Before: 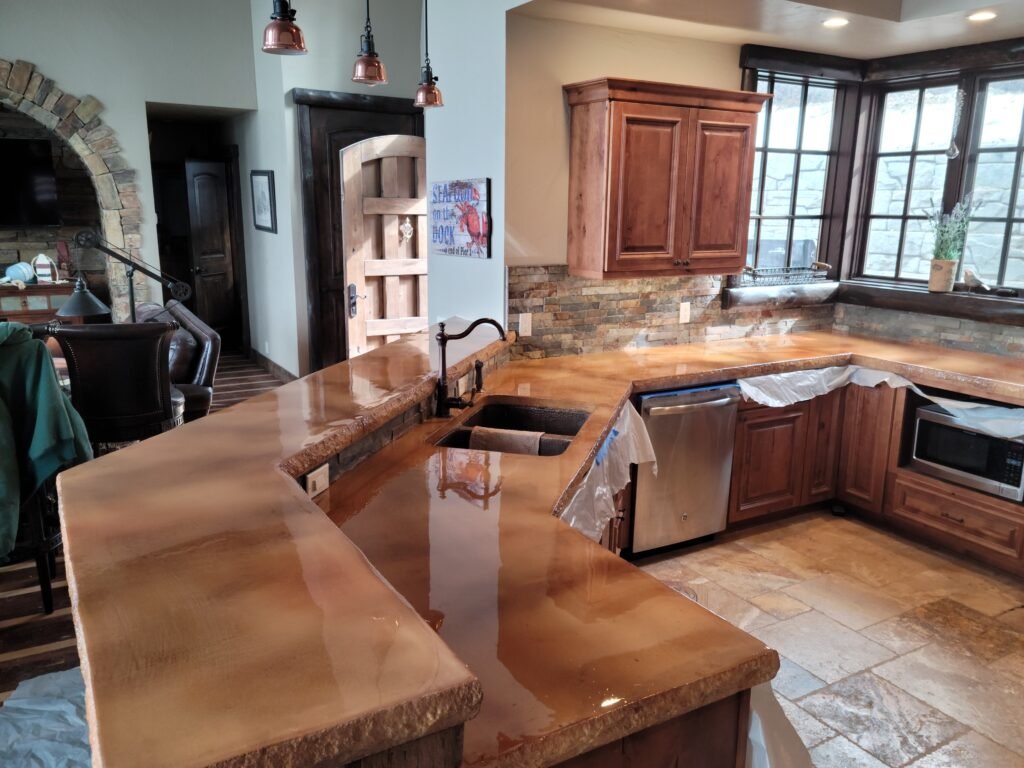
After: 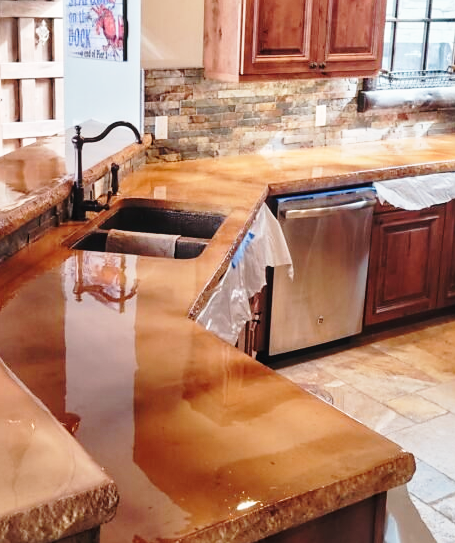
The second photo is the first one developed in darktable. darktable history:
sharpen: radius 1.438, amount 0.404, threshold 1.463
local contrast: detail 109%
base curve: curves: ch0 [(0, 0) (0.028, 0.03) (0.121, 0.232) (0.46, 0.748) (0.859, 0.968) (1, 1)], preserve colors none
crop: left 35.606%, top 25.739%, right 19.936%, bottom 3.443%
